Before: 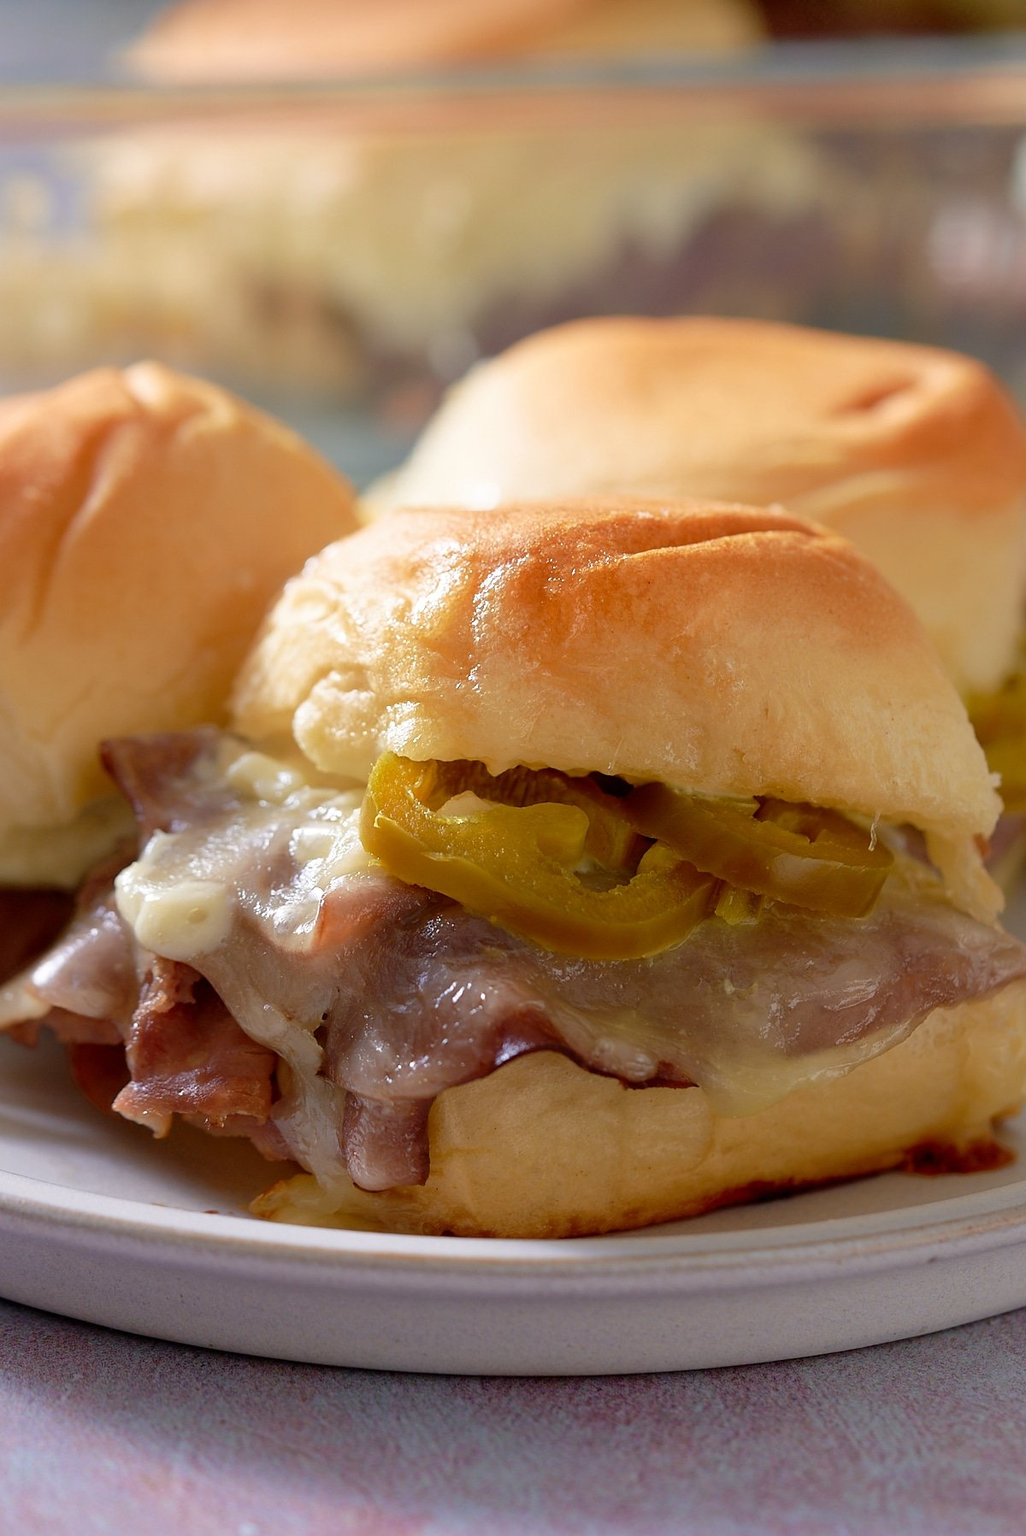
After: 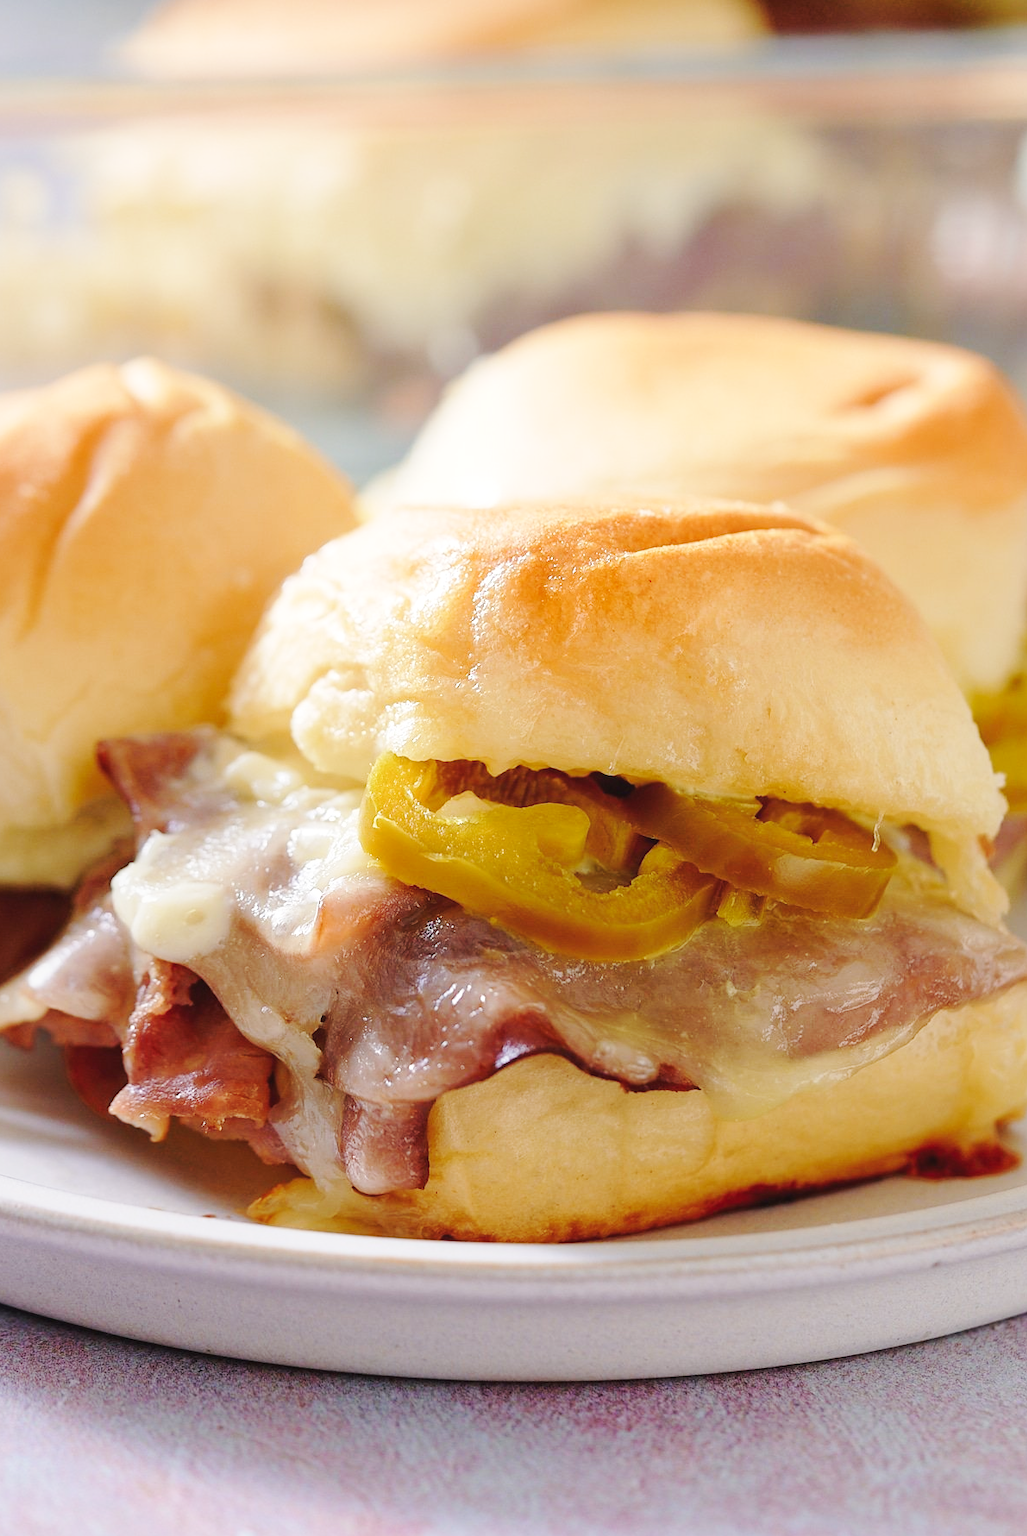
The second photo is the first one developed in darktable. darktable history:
crop: left 0.434%, top 0.485%, right 0.244%, bottom 0.386%
base curve: curves: ch0 [(0, 0.007) (0.028, 0.063) (0.121, 0.311) (0.46, 0.743) (0.859, 0.957) (1, 1)], preserve colors none
local contrast: highlights 61%, shadows 106%, detail 107%, midtone range 0.529
